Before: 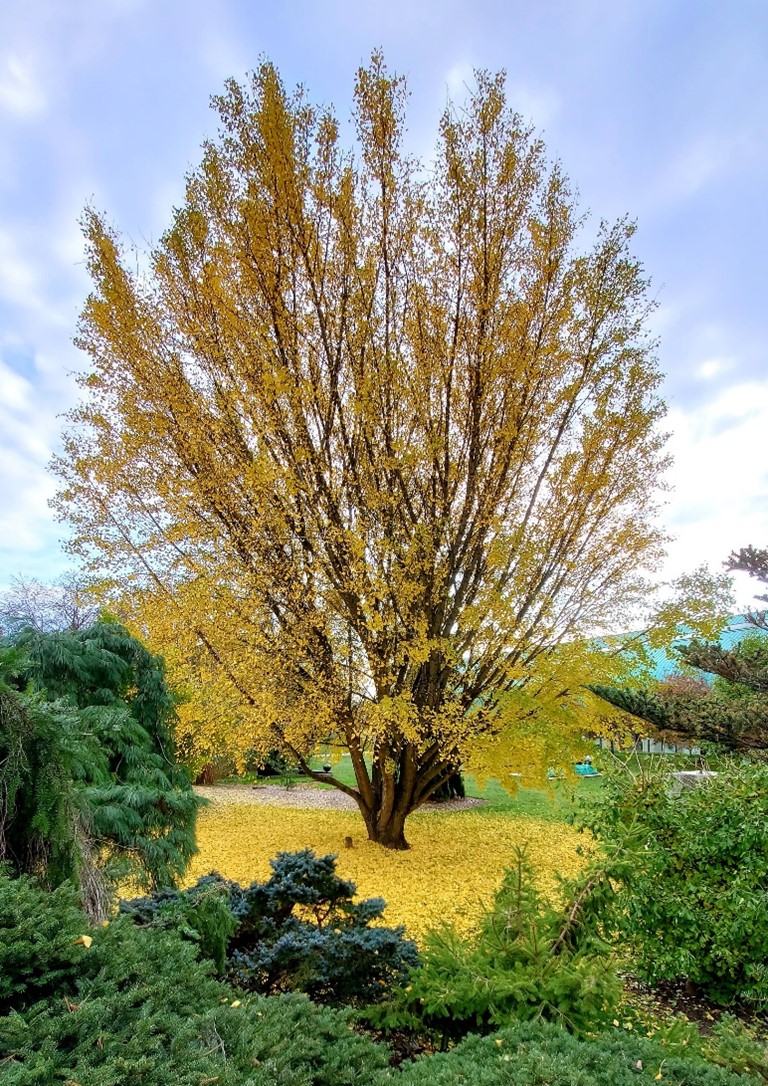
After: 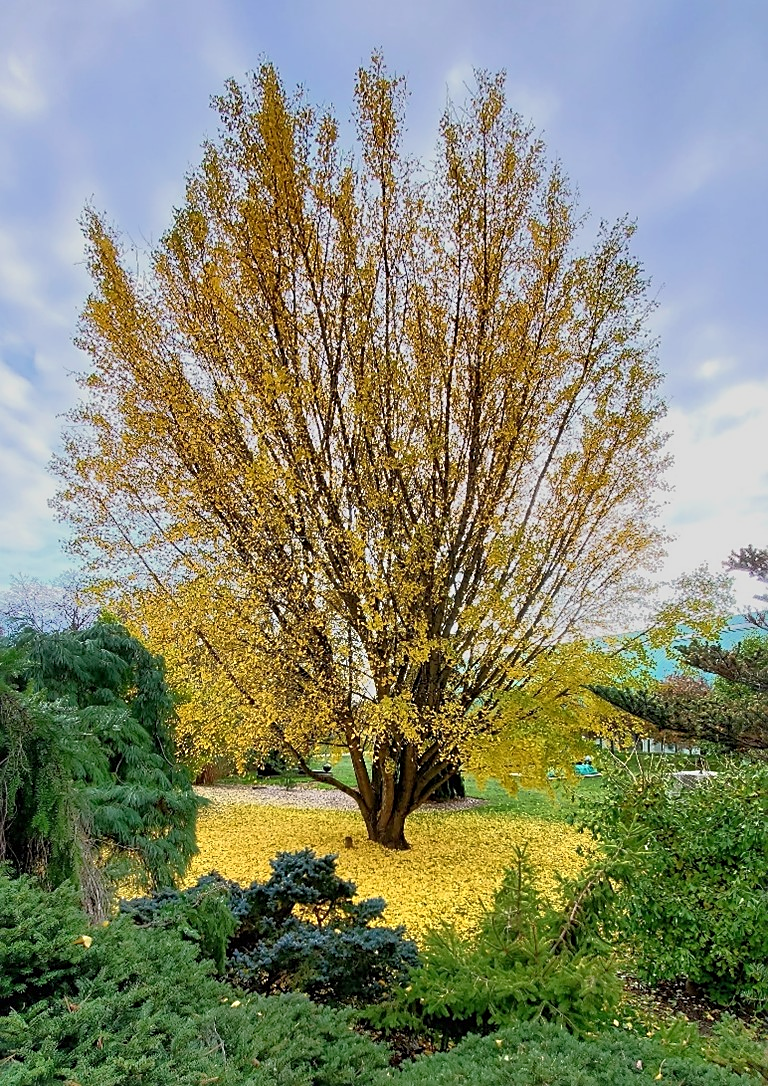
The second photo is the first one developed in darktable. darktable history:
tone equalizer: -7 EV -0.63 EV, -6 EV 1 EV, -5 EV -0.45 EV, -4 EV 0.43 EV, -3 EV 0.41 EV, -2 EV 0.15 EV, -1 EV -0.15 EV, +0 EV -0.39 EV, smoothing diameter 25%, edges refinement/feathering 10, preserve details guided filter
sharpen: on, module defaults
